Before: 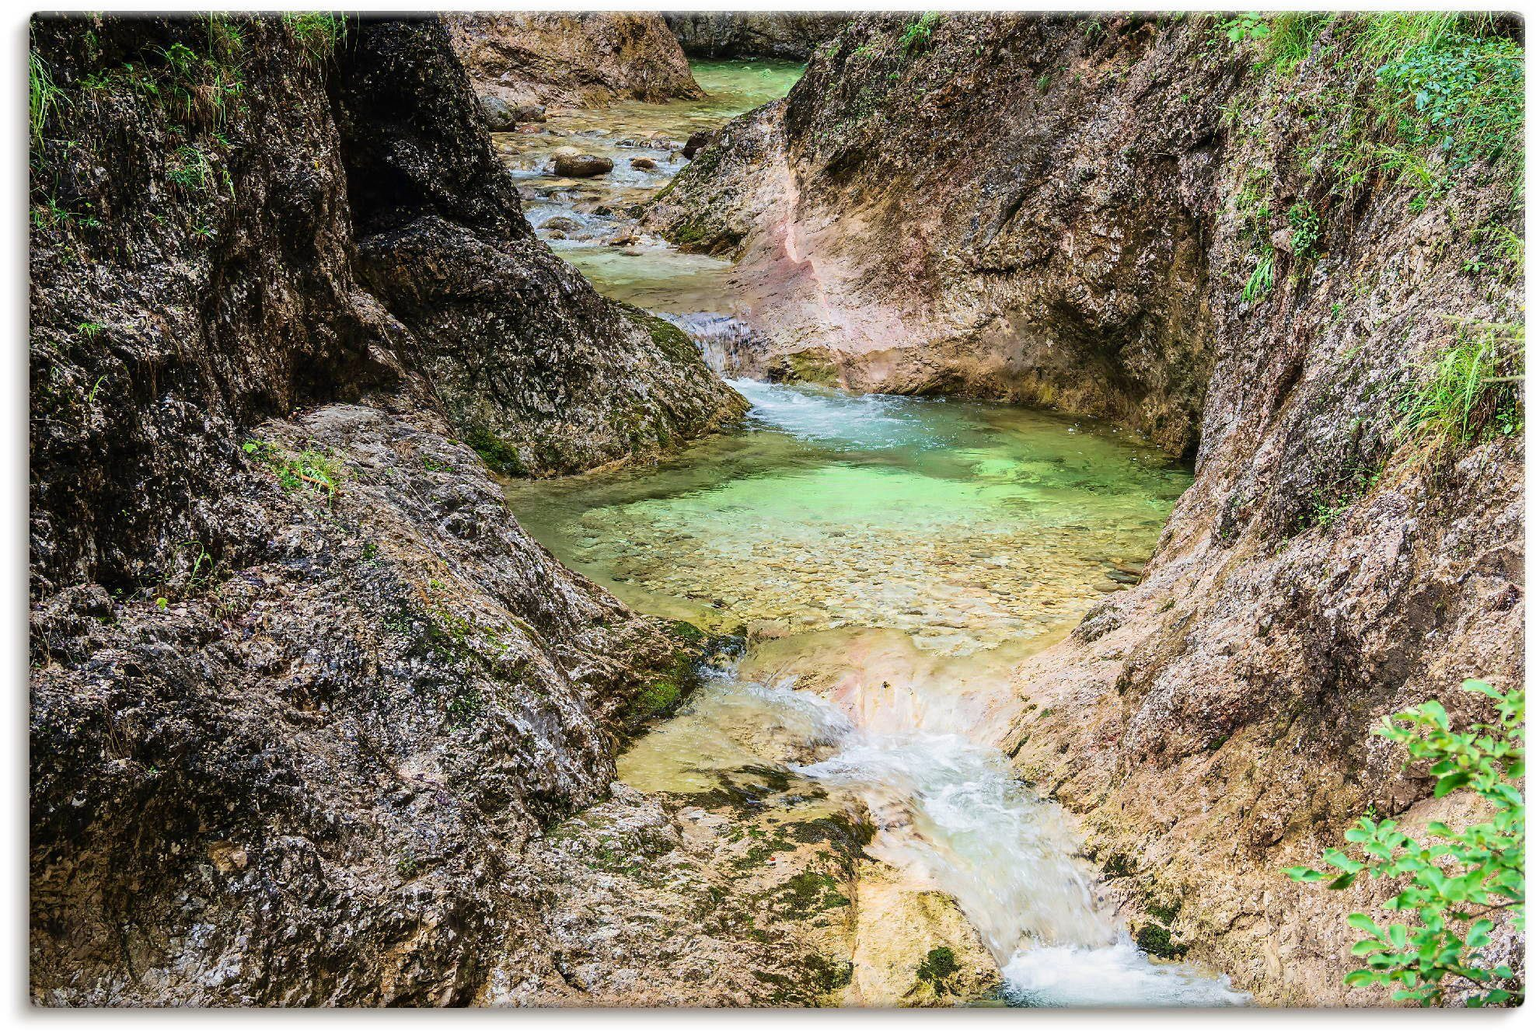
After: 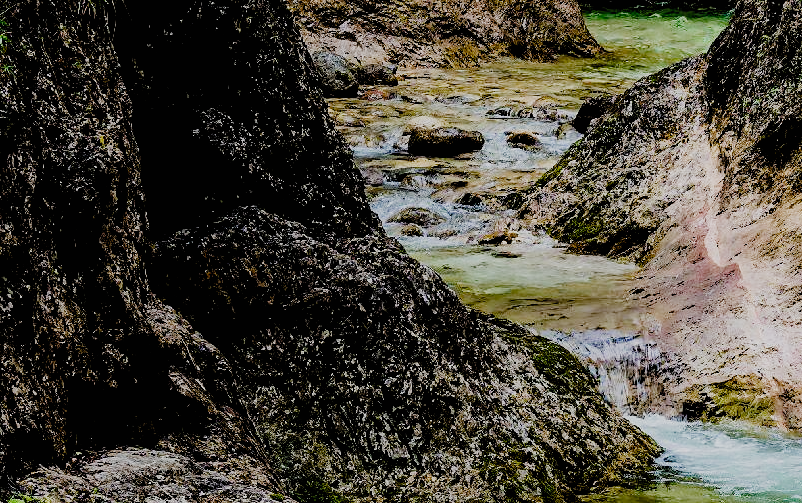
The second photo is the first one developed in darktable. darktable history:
filmic rgb: black relative exposure -2.85 EV, white relative exposure 4.56 EV, hardness 1.77, contrast 1.25, preserve chrominance no, color science v5 (2021)
exposure: black level correction 0.001, exposure -0.2 EV, compensate highlight preservation false
tone equalizer: -8 EV -0.001 EV, -7 EV 0.001 EV, -6 EV -0.002 EV, -5 EV -0.003 EV, -4 EV -0.062 EV, -3 EV -0.222 EV, -2 EV -0.267 EV, -1 EV 0.105 EV, +0 EV 0.303 EV
crop: left 15.452%, top 5.459%, right 43.956%, bottom 56.62%
